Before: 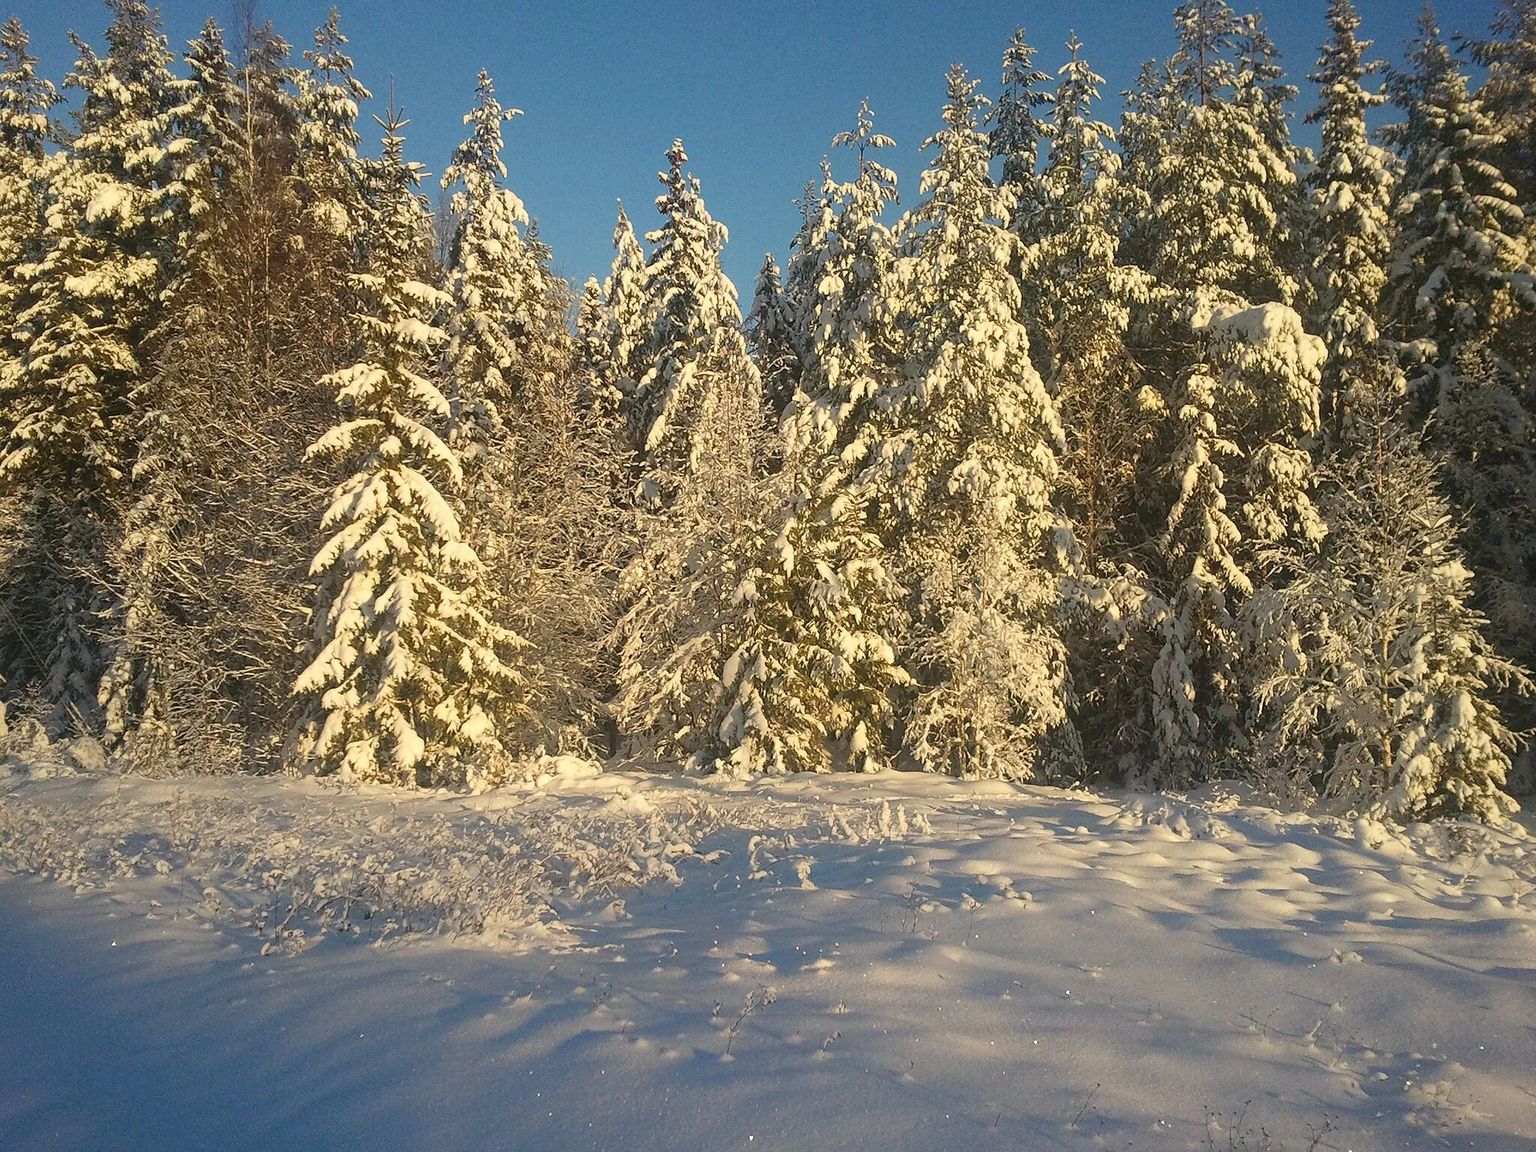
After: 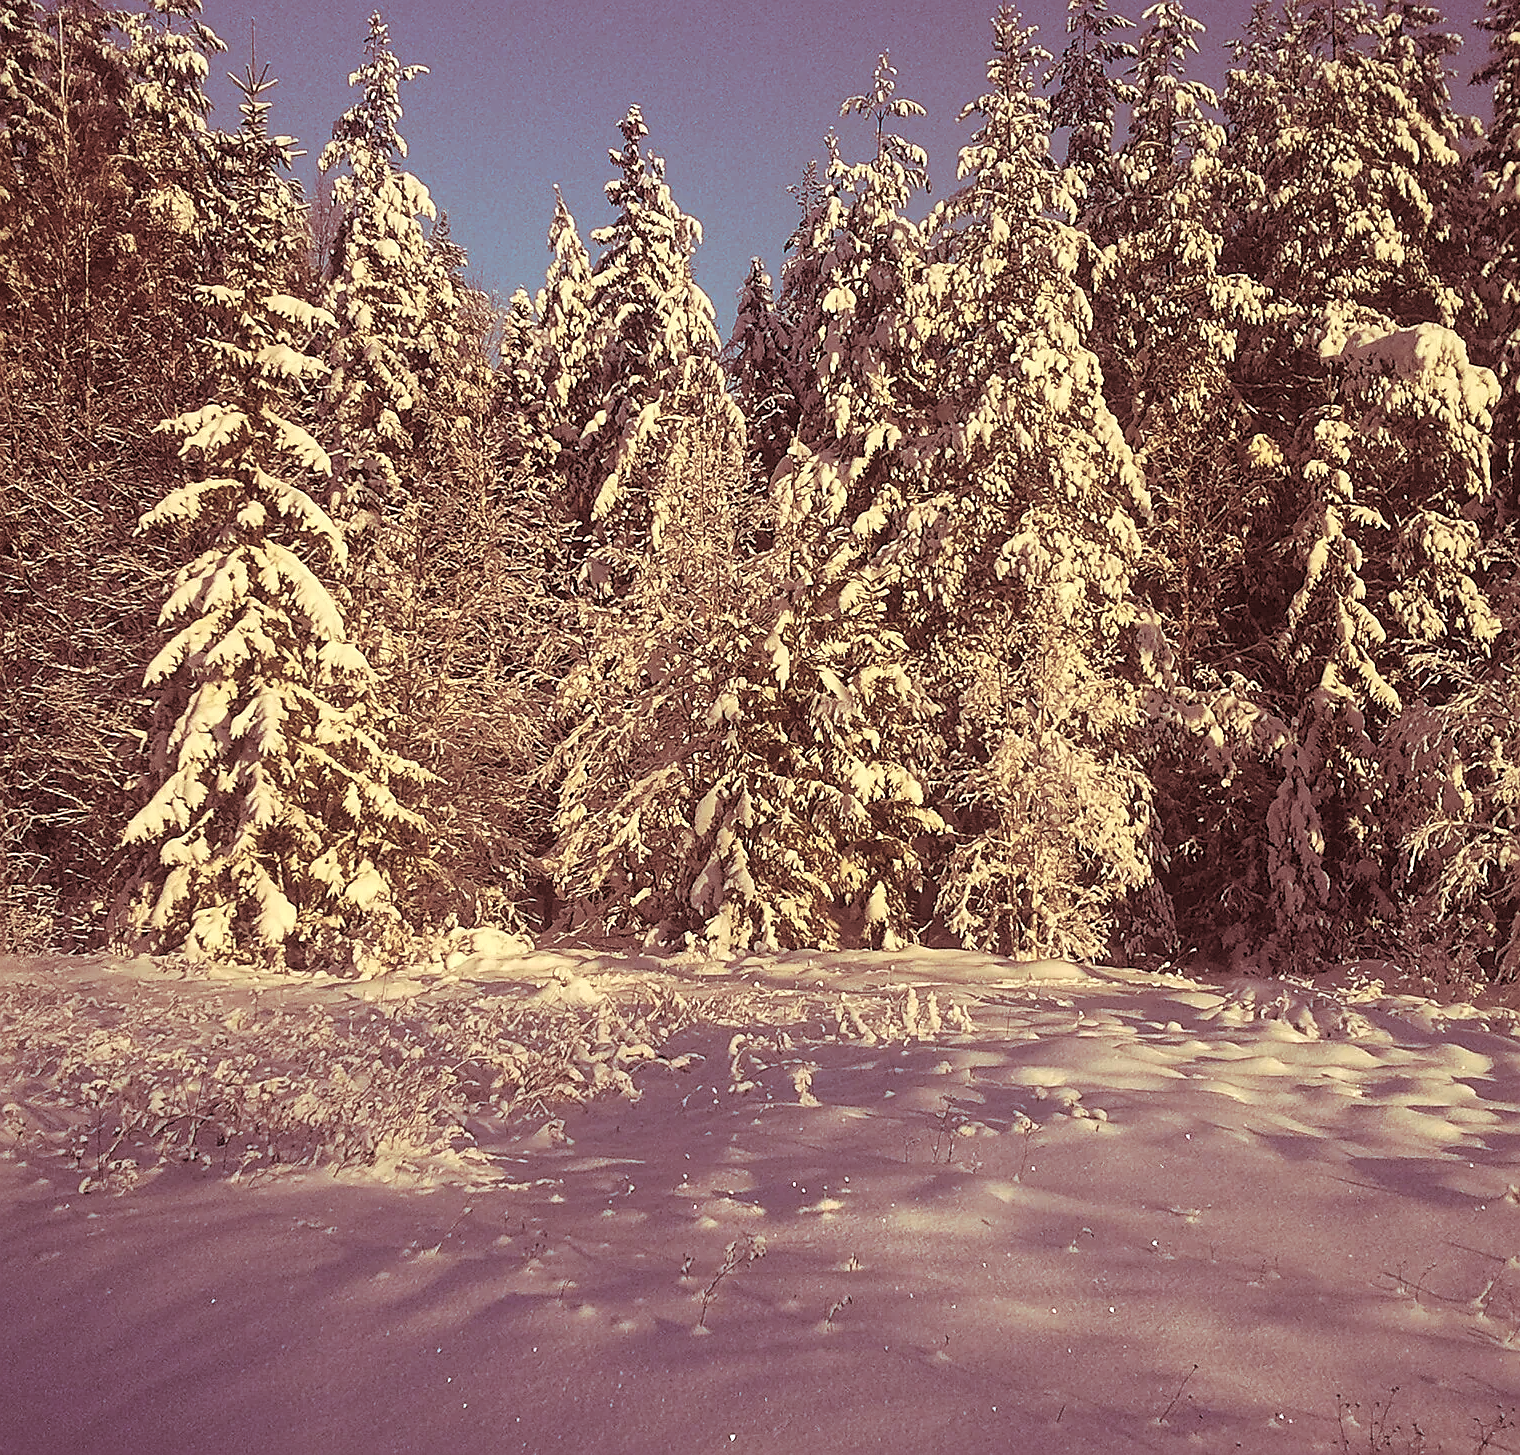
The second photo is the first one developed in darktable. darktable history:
local contrast: highlights 100%, shadows 100%, detail 120%, midtone range 0.2
crop and rotate: left 13.15%, top 5.251%, right 12.609%
velvia: strength 9.25%
split-toning: highlights › hue 187.2°, highlights › saturation 0.83, balance -68.05, compress 56.43%
sharpen: on, module defaults
